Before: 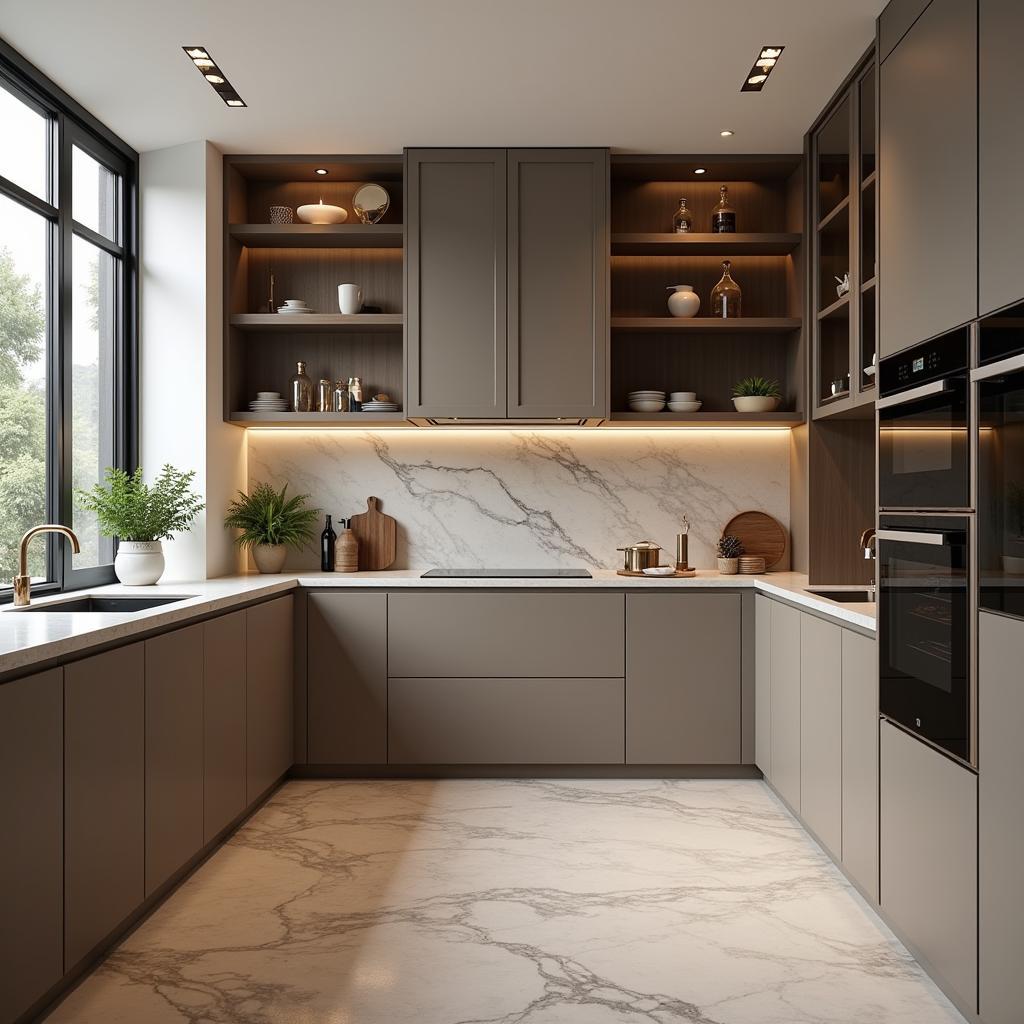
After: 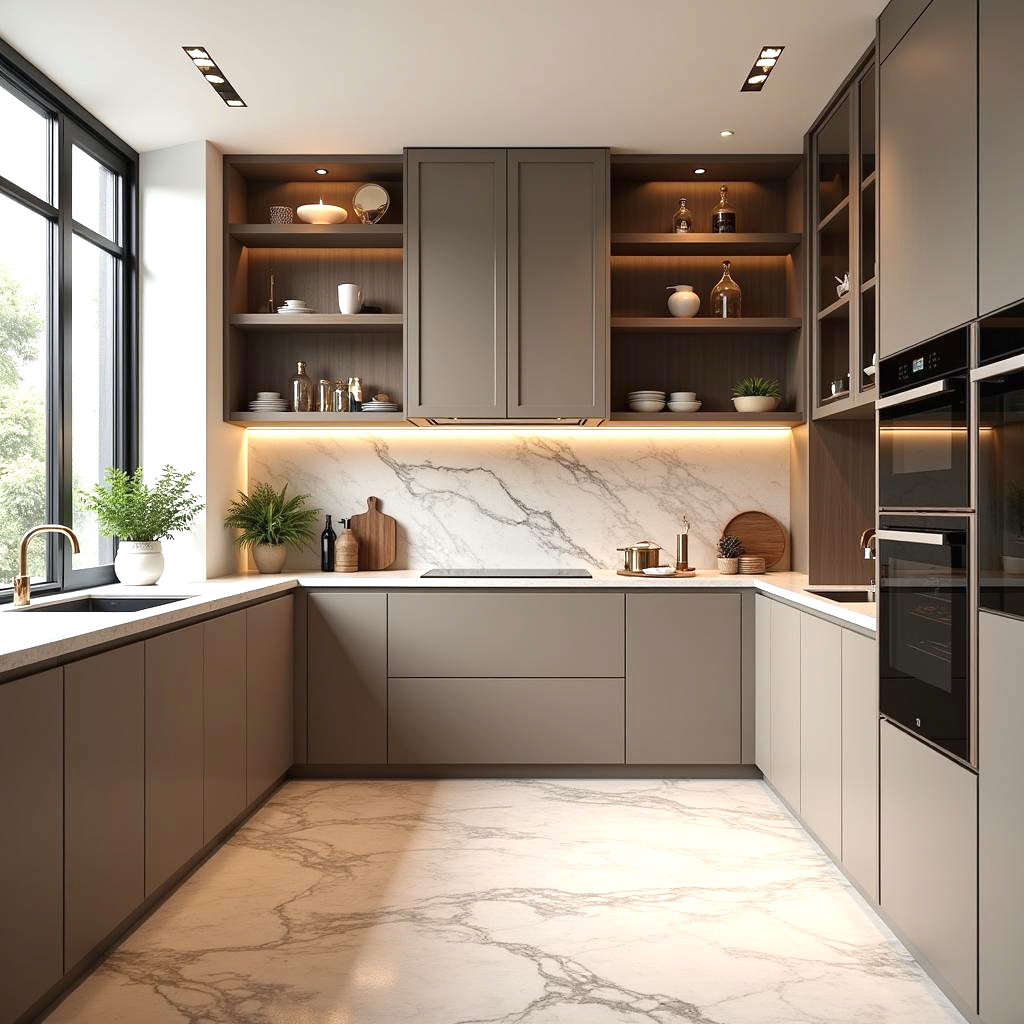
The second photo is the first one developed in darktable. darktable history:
exposure: black level correction 0, exposure 0.68 EV, compensate exposure bias true, compensate highlight preservation false
